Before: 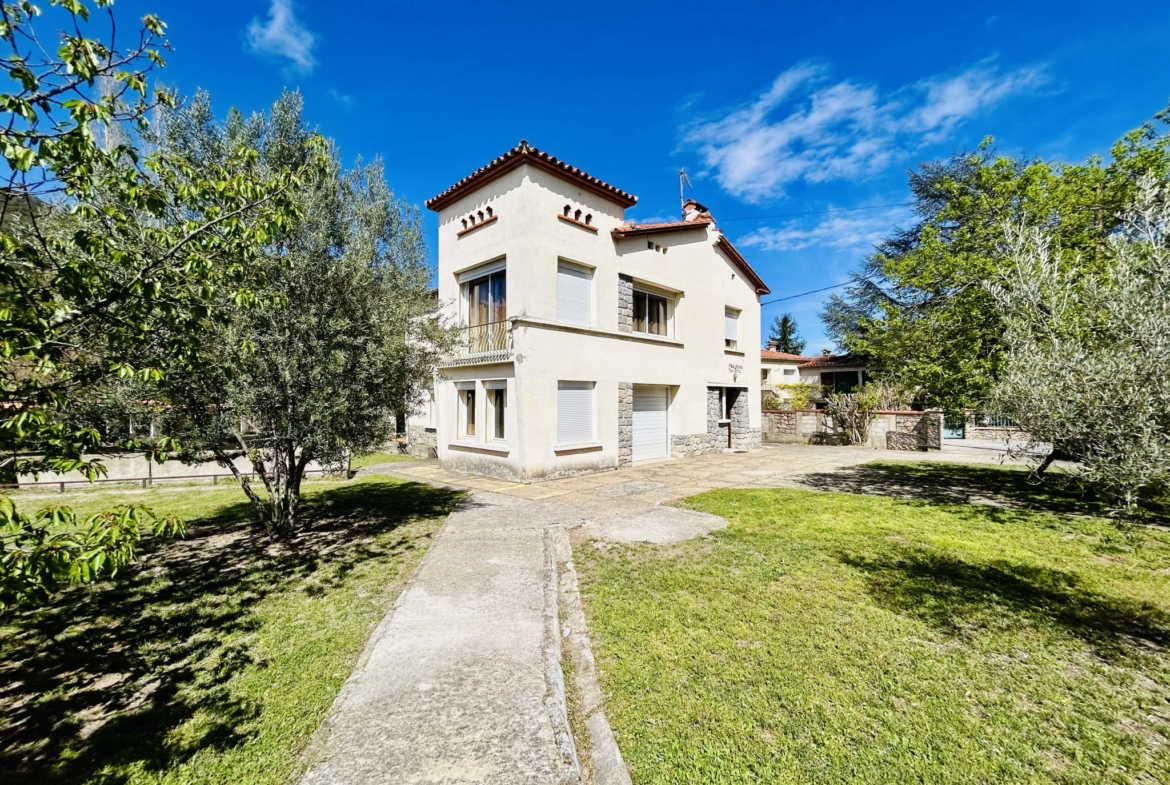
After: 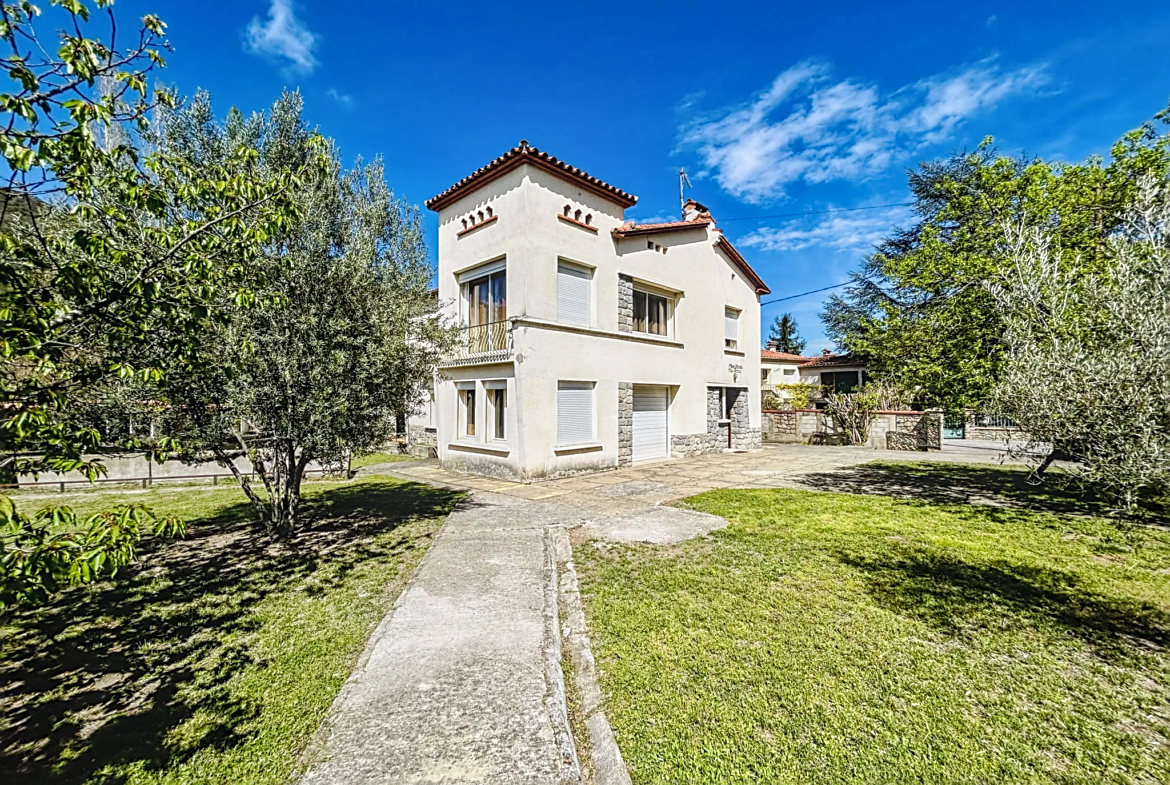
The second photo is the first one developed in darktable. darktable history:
local contrast: highlights 2%, shadows 1%, detail 134%
sharpen: amount 0.599
